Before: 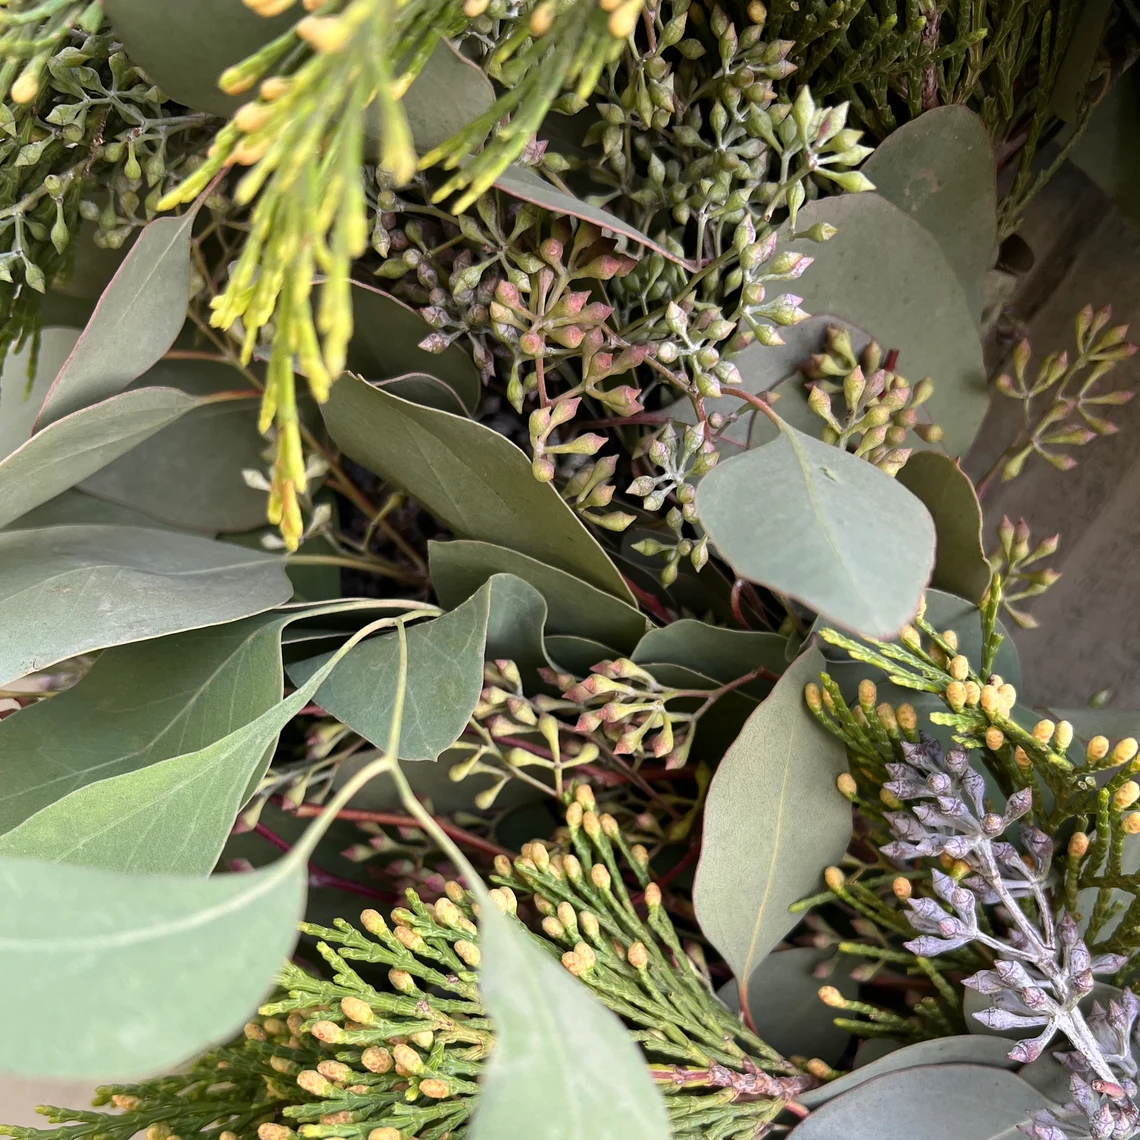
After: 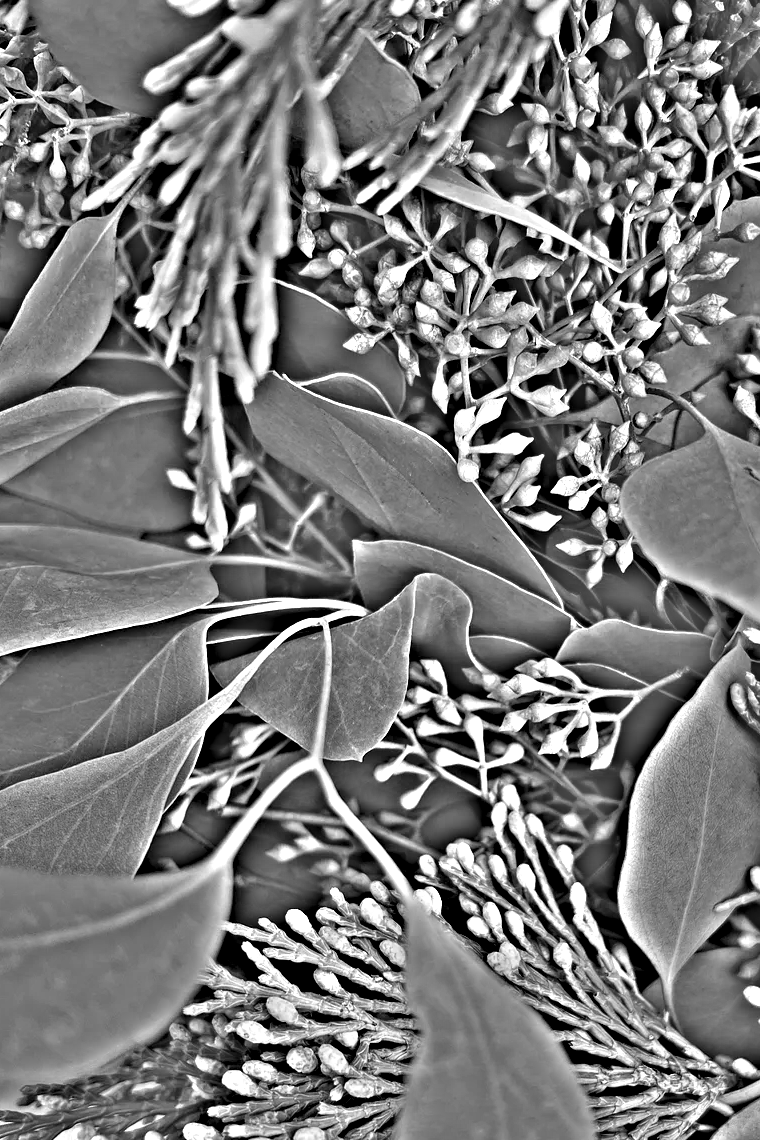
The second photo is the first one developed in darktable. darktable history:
highpass: sharpness 49.79%, contrast boost 49.79%
crop and rotate: left 6.617%, right 26.717%
